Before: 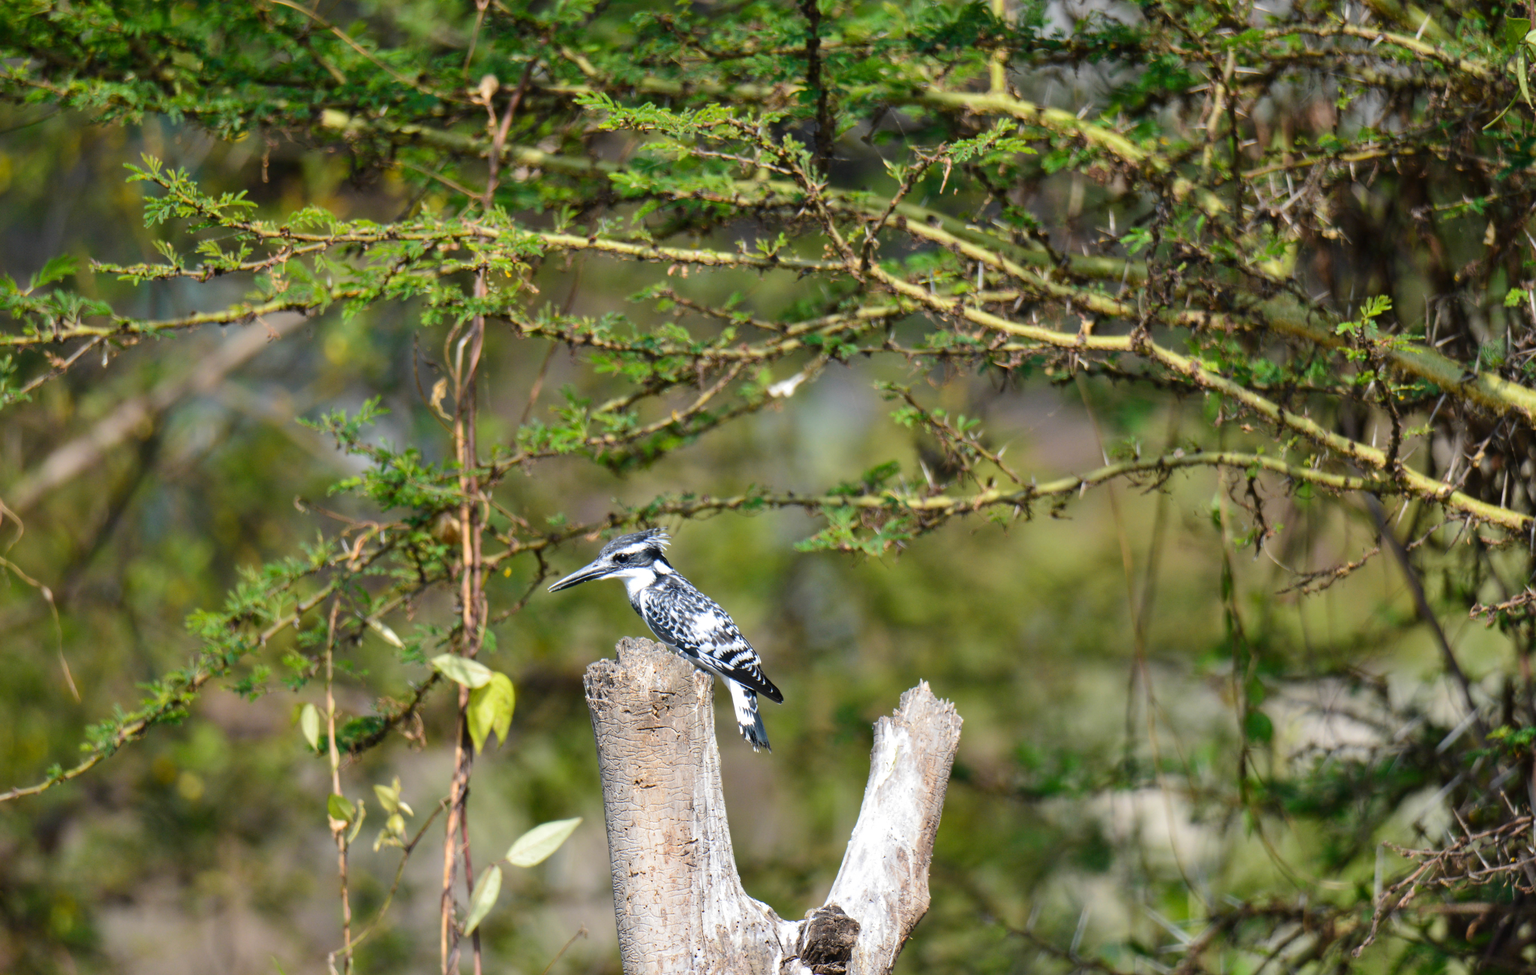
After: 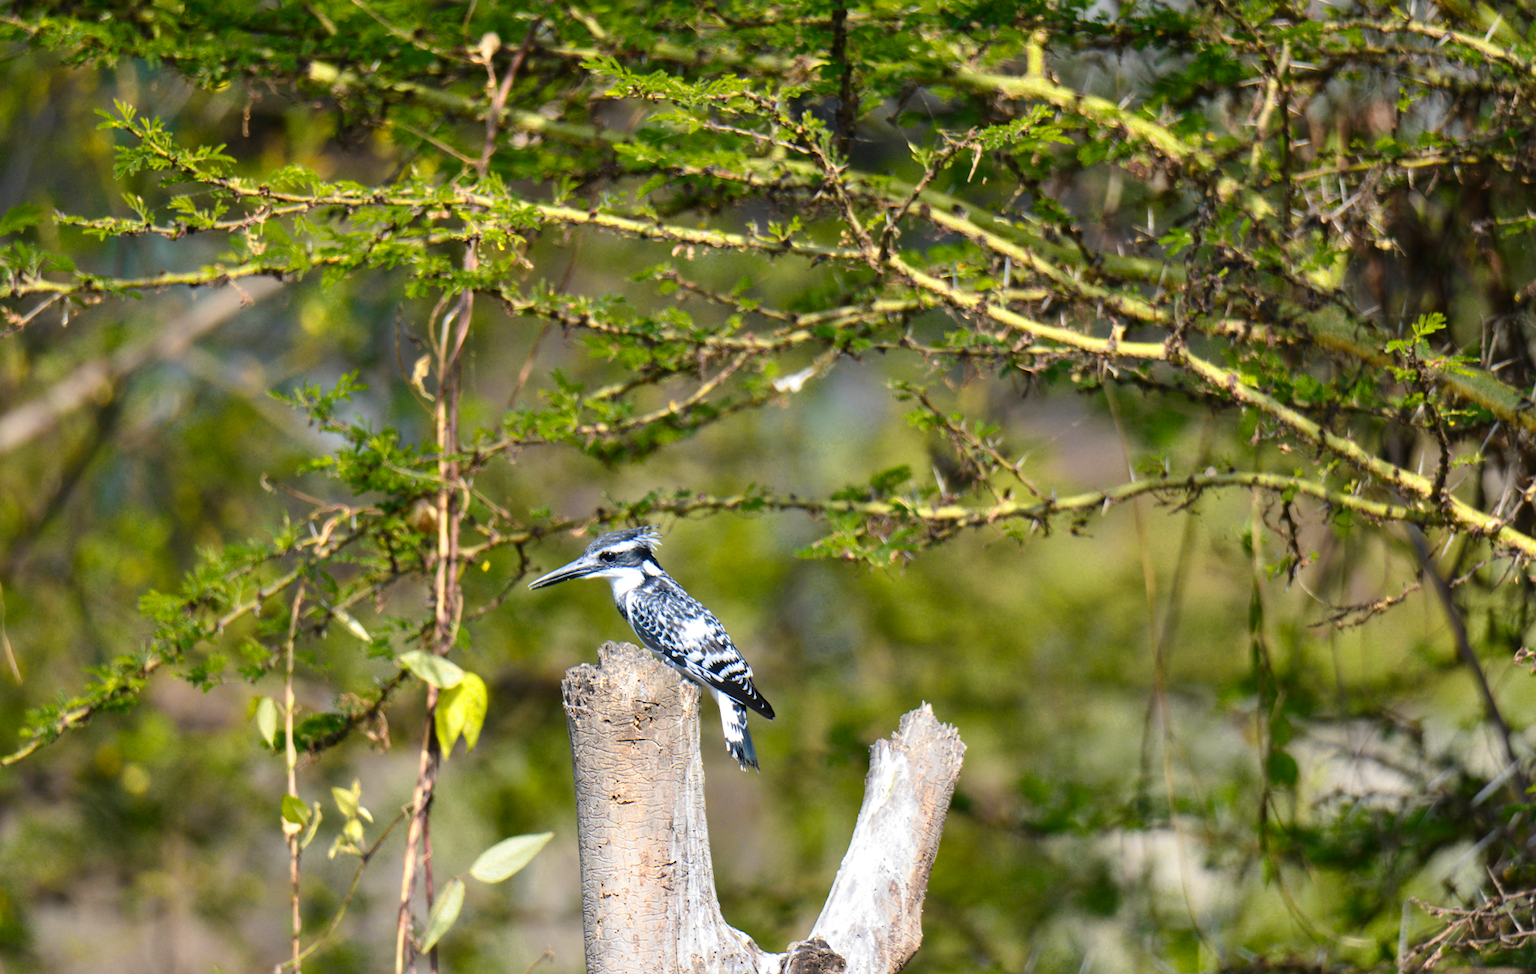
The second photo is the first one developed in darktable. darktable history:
crop and rotate: angle -2.65°
color zones: curves: ch0 [(0.099, 0.624) (0.257, 0.596) (0.384, 0.376) (0.529, 0.492) (0.697, 0.564) (0.768, 0.532) (0.908, 0.644)]; ch1 [(0.112, 0.564) (0.254, 0.612) (0.432, 0.676) (0.592, 0.456) (0.743, 0.684) (0.888, 0.536)]; ch2 [(0.25, 0.5) (0.469, 0.36) (0.75, 0.5)]
tone equalizer: edges refinement/feathering 500, mask exposure compensation -1.57 EV, preserve details no
